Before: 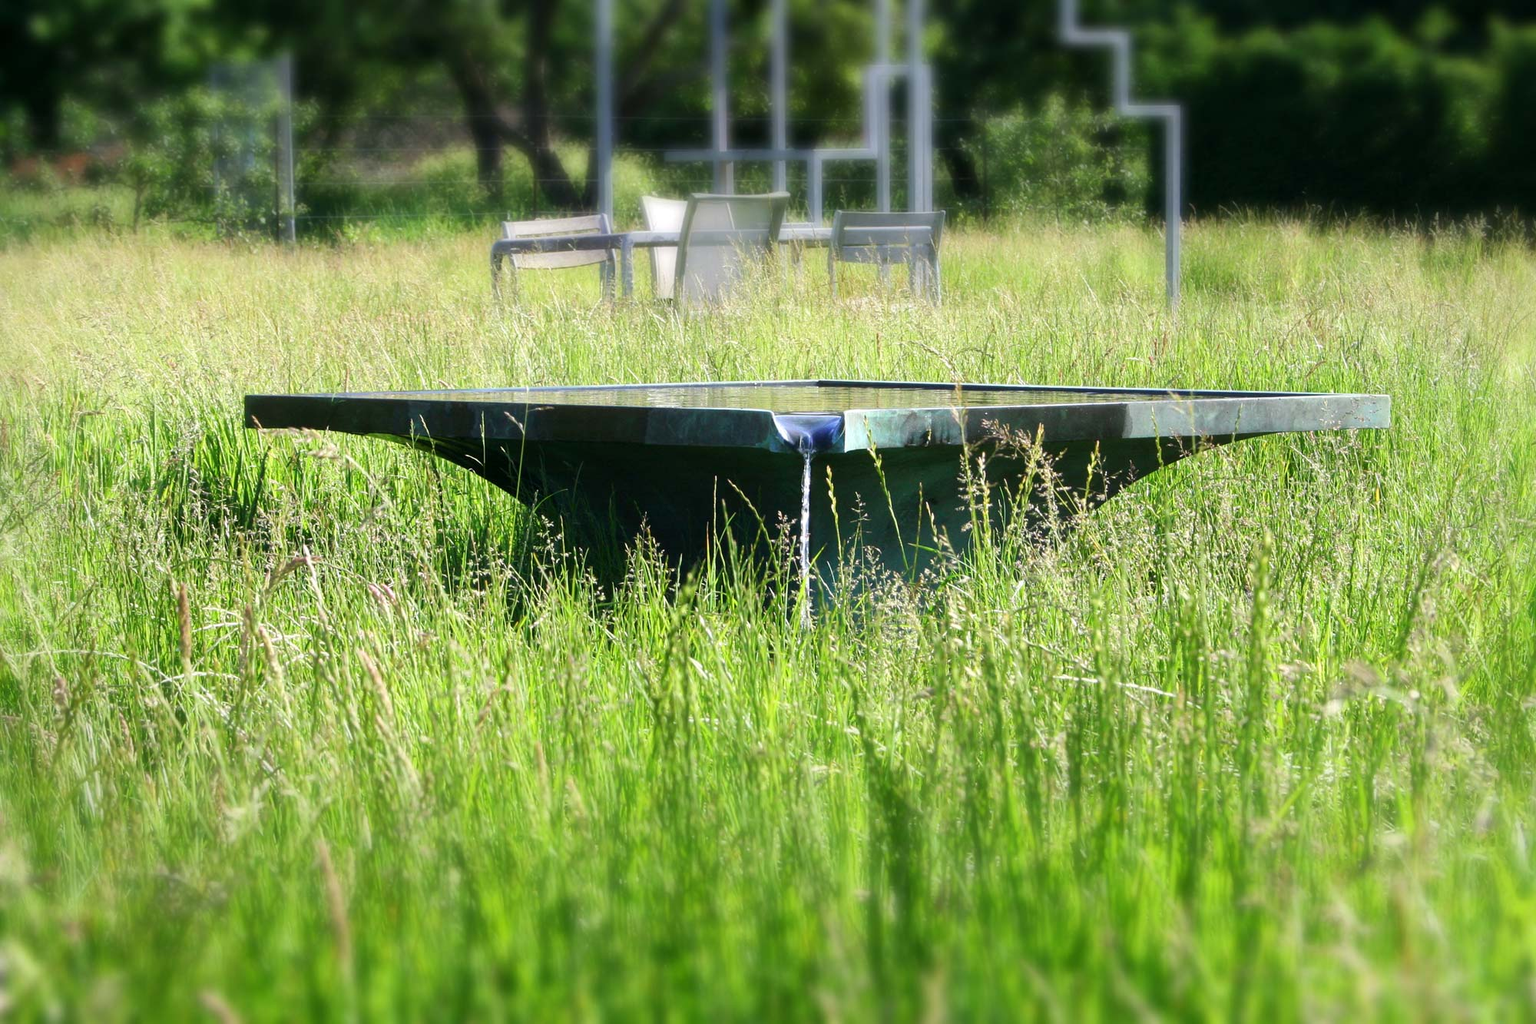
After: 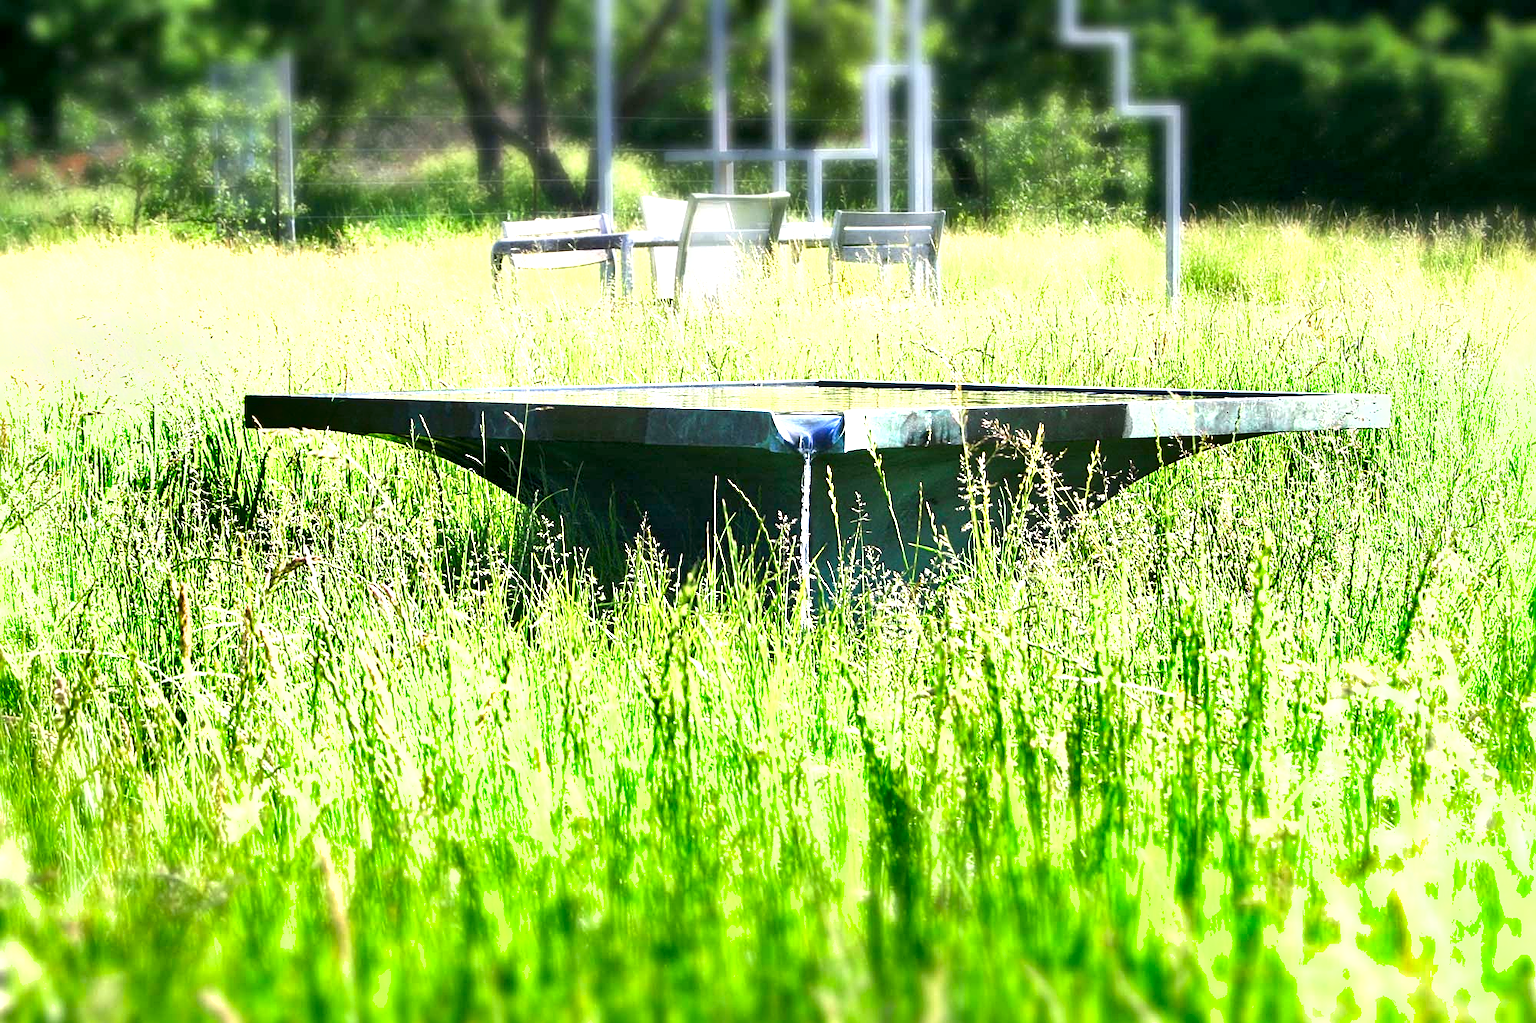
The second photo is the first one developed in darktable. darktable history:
vibrance: vibrance 15%
shadows and highlights: shadows 25, highlights -48, soften with gaussian
sharpen: on, module defaults
exposure: black level correction 0.001, exposure 1.3 EV, compensate highlight preservation false
